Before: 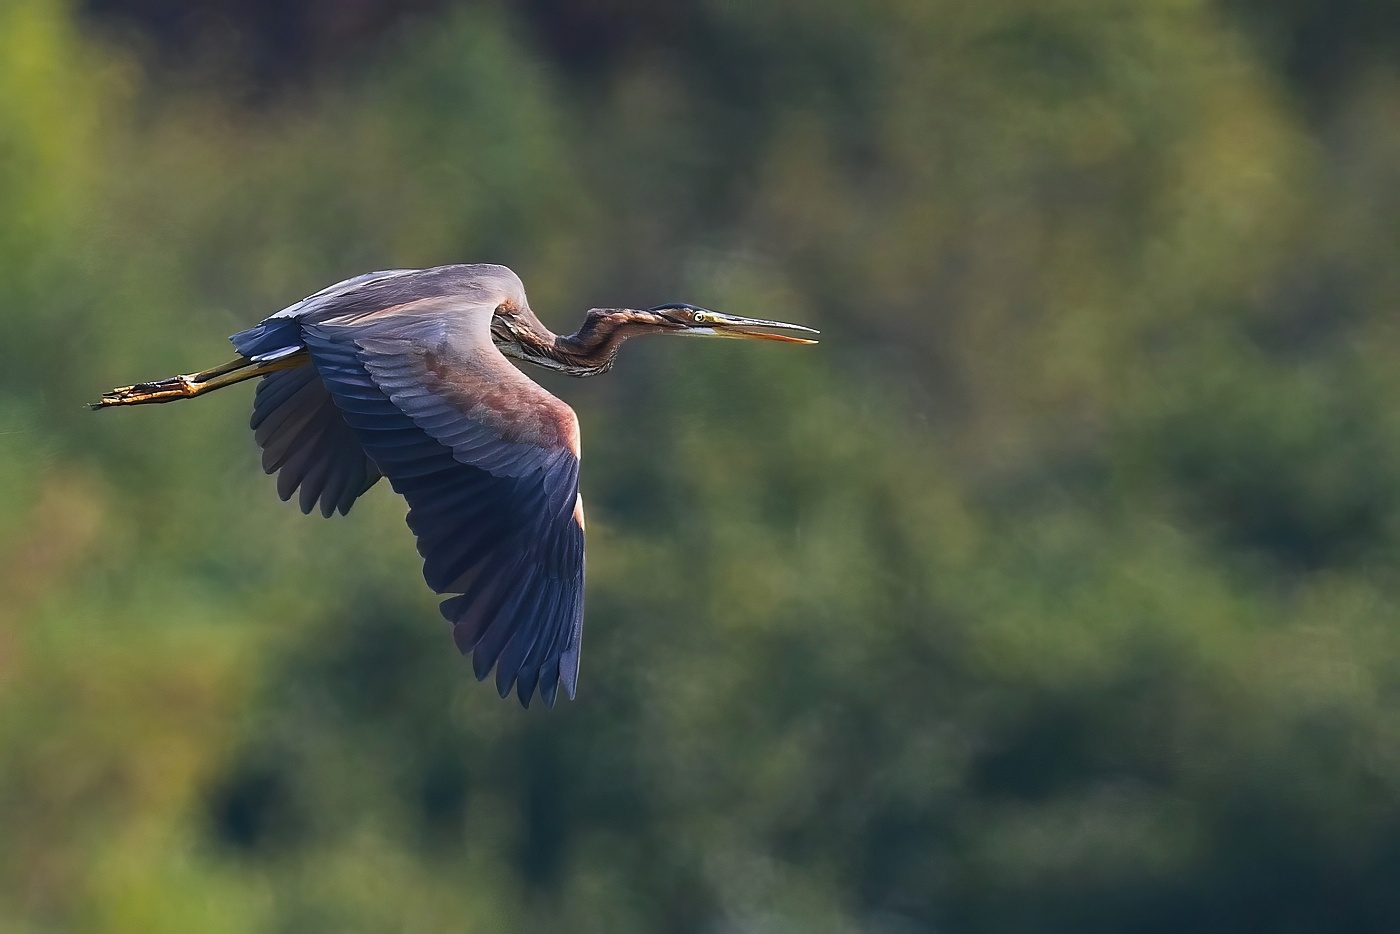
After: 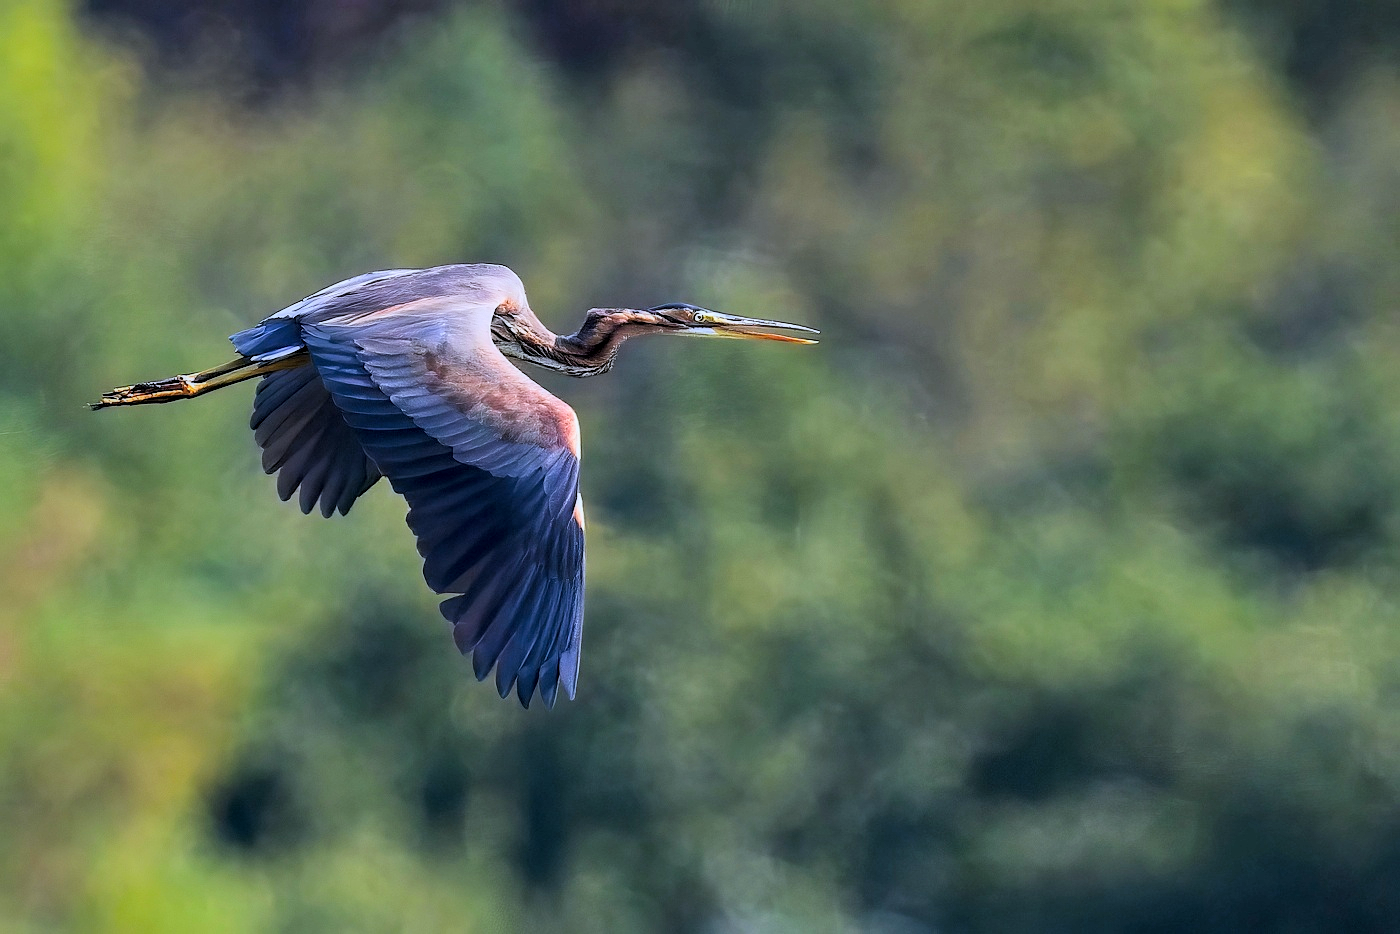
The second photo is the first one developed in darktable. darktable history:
local contrast: detail 135%, midtone range 0.75
filmic rgb: black relative exposure -7.15 EV, white relative exposure 5.36 EV, hardness 3.02, color science v6 (2022)
contrast brightness saturation: contrast 0.07, brightness 0.18, saturation 0.4
white balance: red 0.954, blue 1.079
